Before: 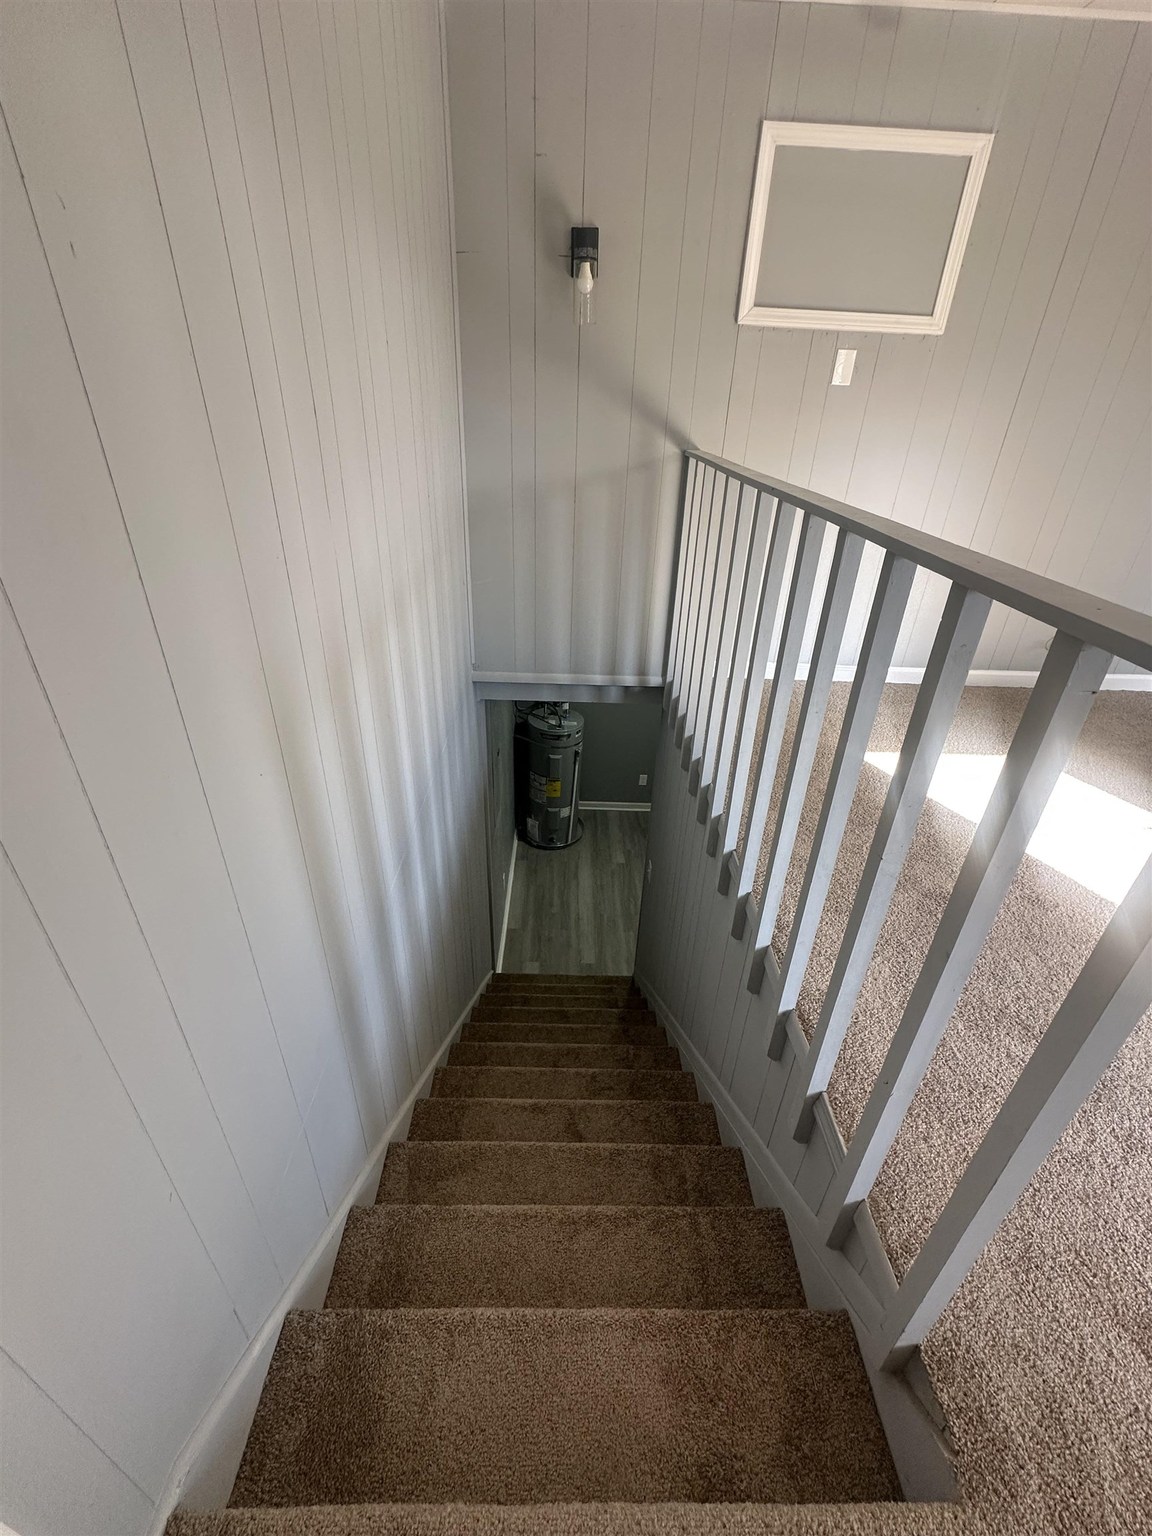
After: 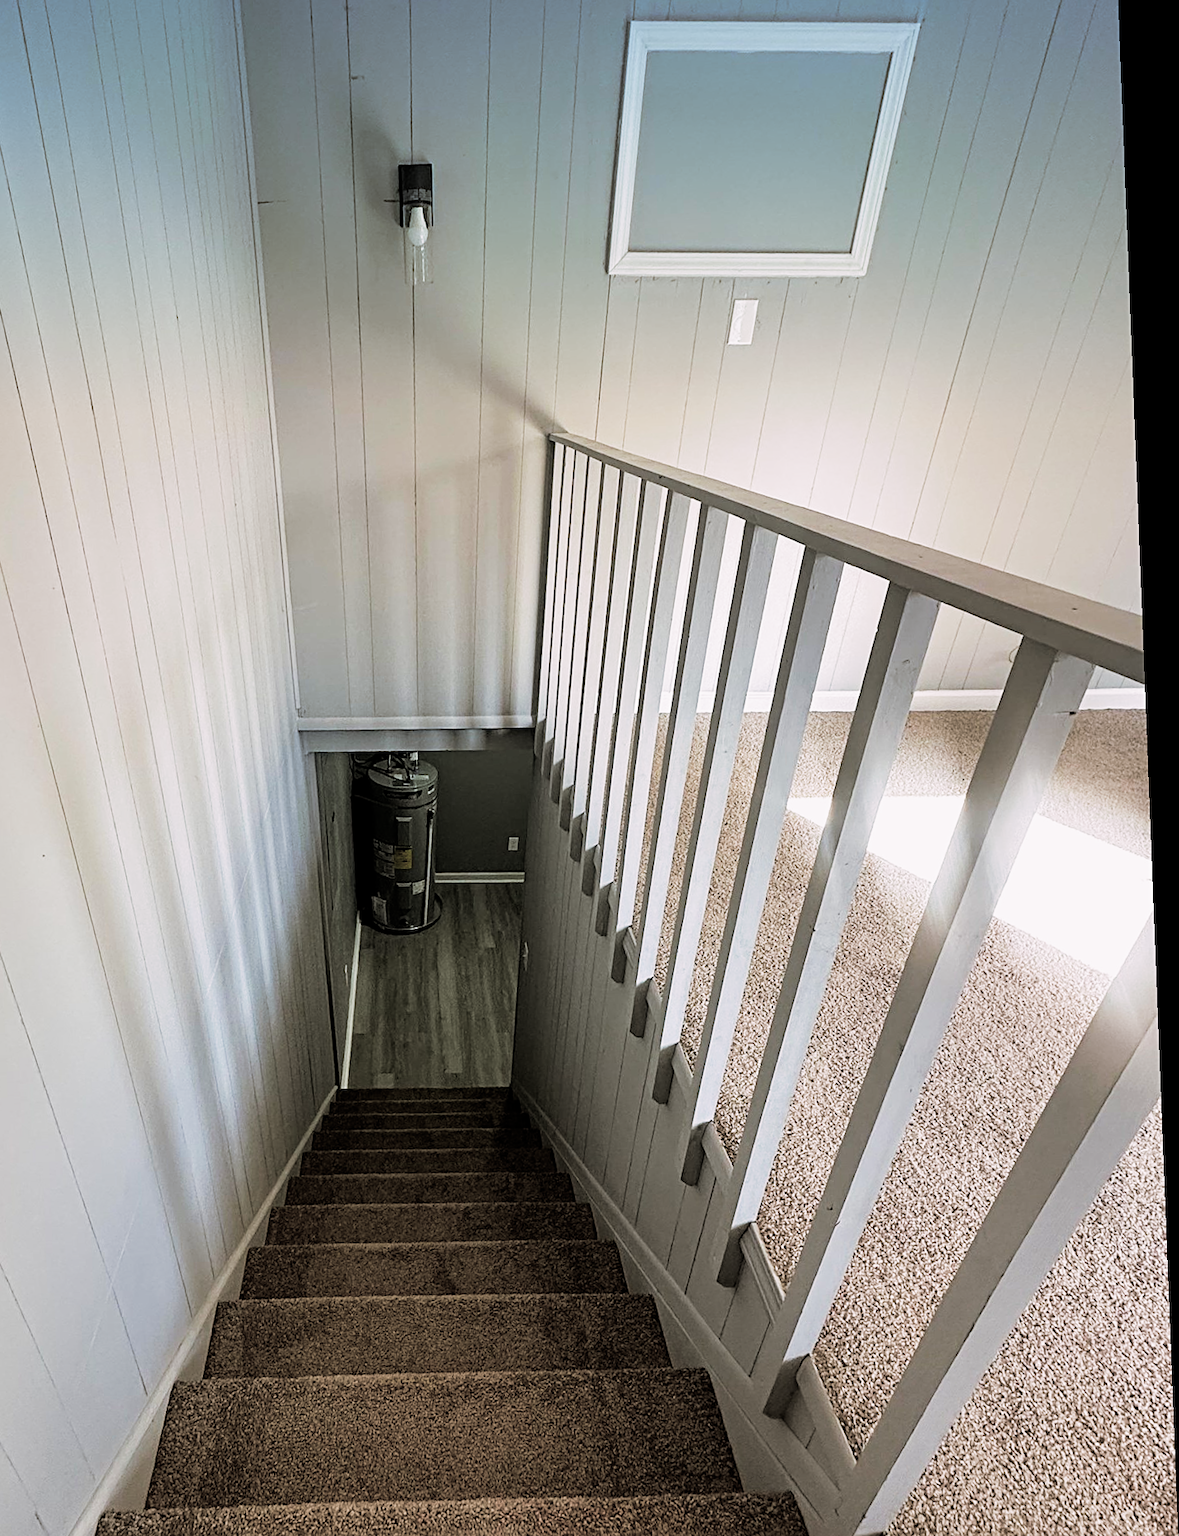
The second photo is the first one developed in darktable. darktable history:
split-toning: shadows › hue 46.8°, shadows › saturation 0.17, highlights › hue 316.8°, highlights › saturation 0.27, balance -51.82
crop and rotate: left 20.74%, top 7.912%, right 0.375%, bottom 13.378%
sharpen: radius 2.529, amount 0.323
exposure: black level correction 0, exposure 0.7 EV, compensate exposure bias true, compensate highlight preservation false
rotate and perspective: rotation -2.22°, lens shift (horizontal) -0.022, automatic cropping off
haze removal: compatibility mode true, adaptive false
filmic rgb: black relative exposure -16 EV, white relative exposure 5.31 EV, hardness 5.9, contrast 1.25, preserve chrominance no, color science v5 (2021)
graduated density: density 2.02 EV, hardness 44%, rotation 0.374°, offset 8.21, hue 208.8°, saturation 97%
